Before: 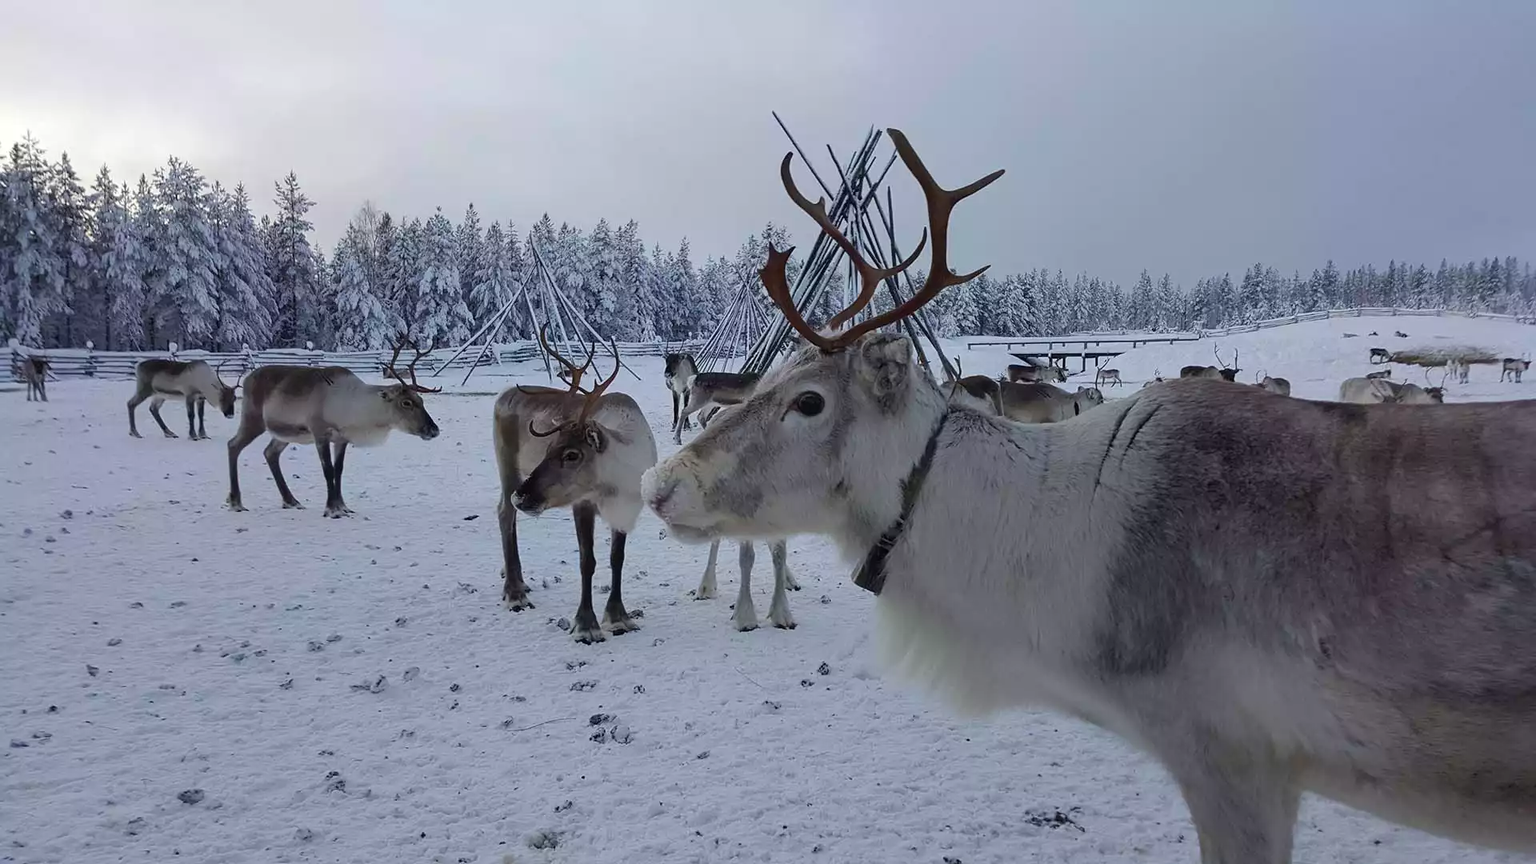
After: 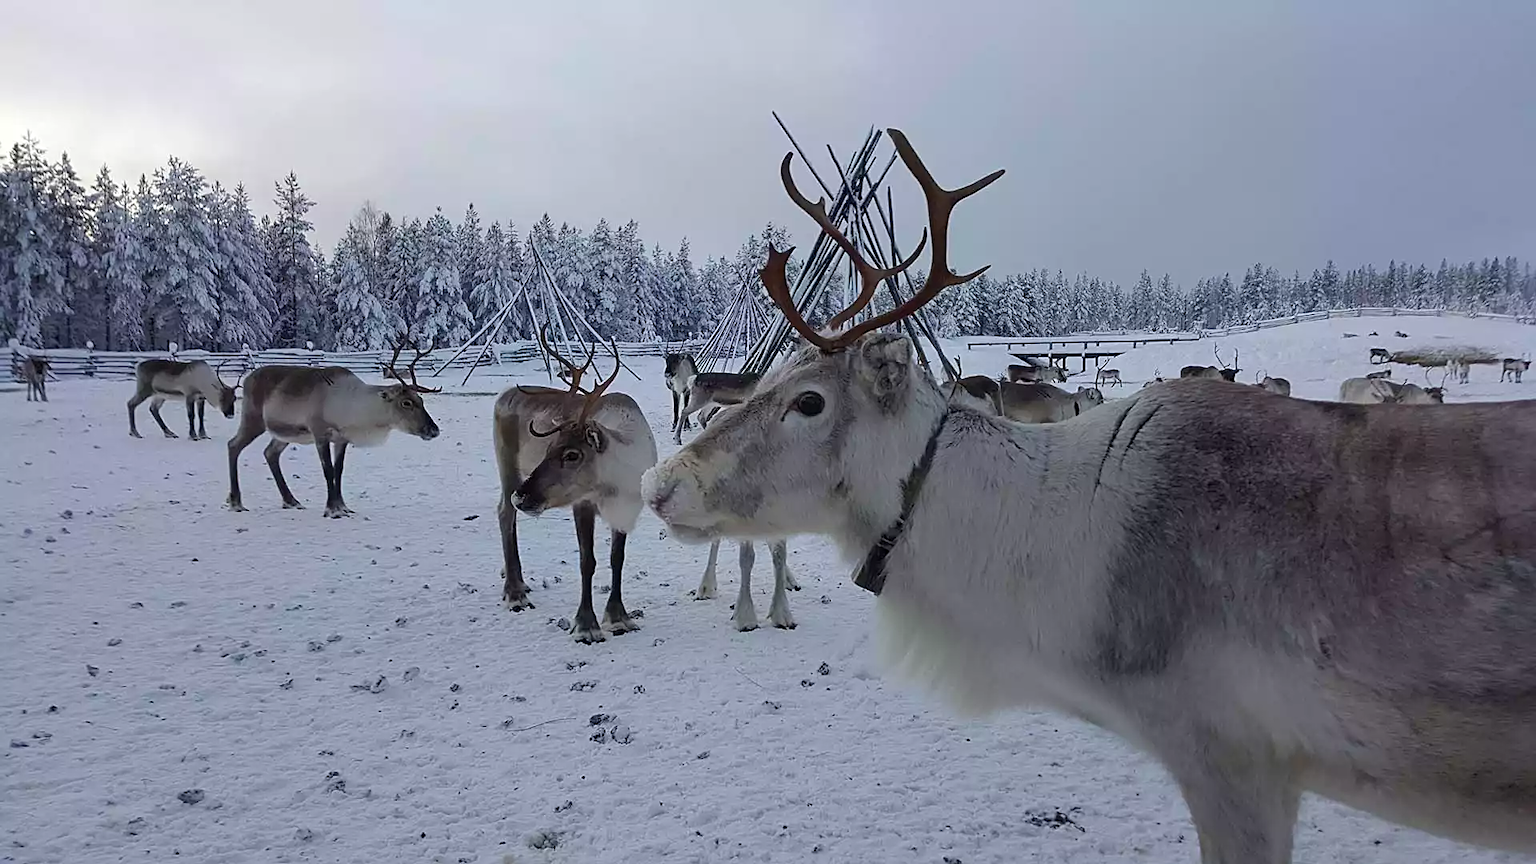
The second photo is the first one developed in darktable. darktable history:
sharpen: radius 2.519, amount 0.32
